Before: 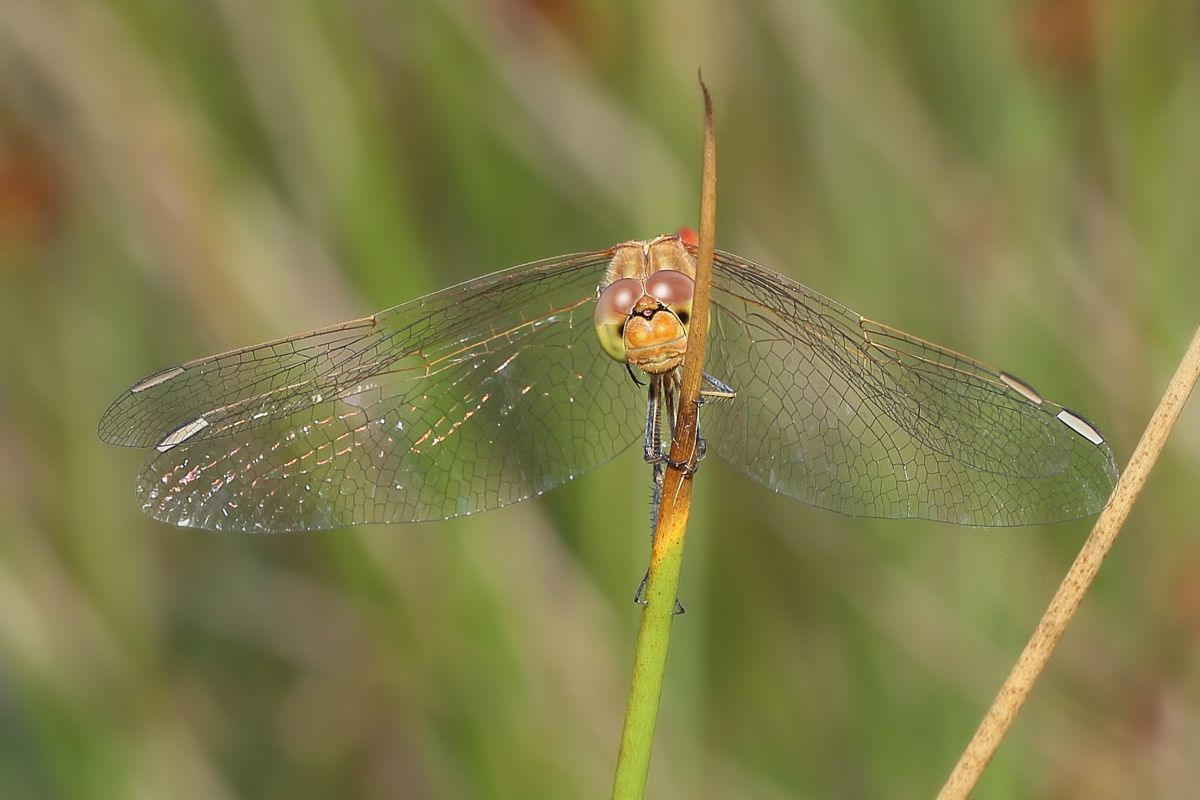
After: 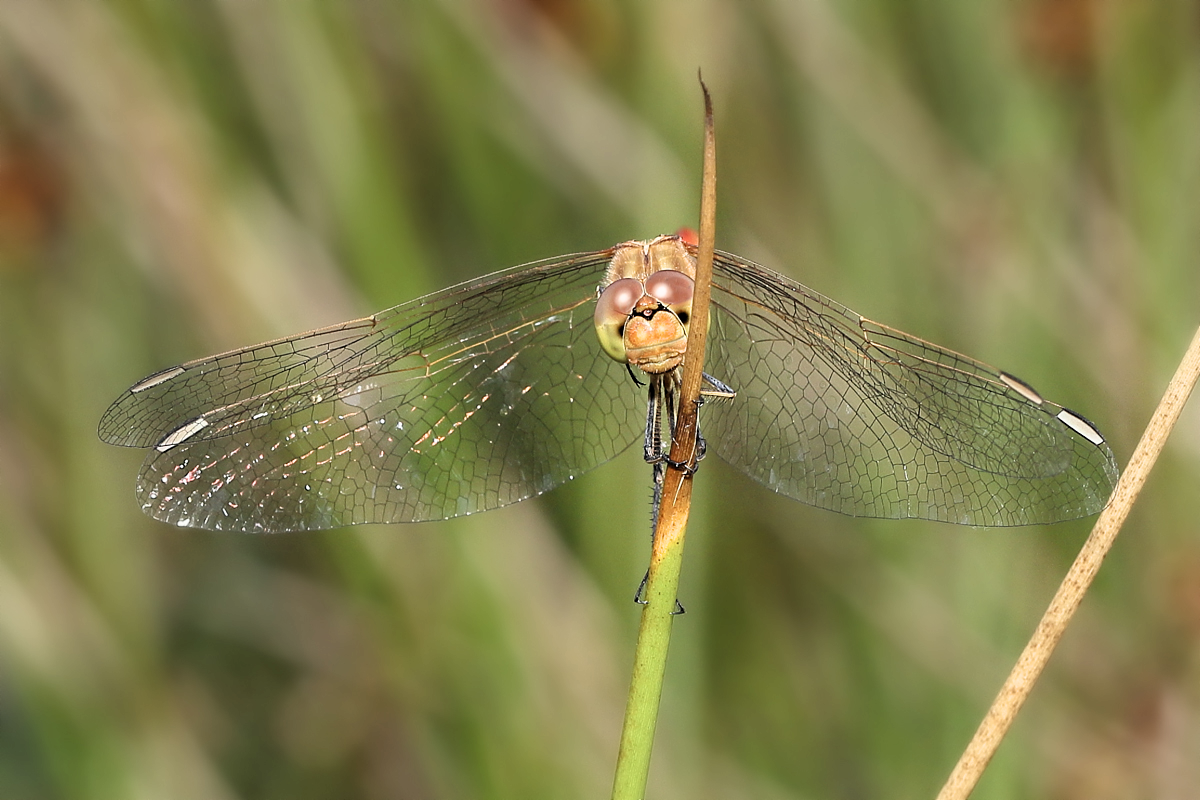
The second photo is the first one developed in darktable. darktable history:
filmic rgb: black relative exposure -5.48 EV, white relative exposure 2.49 EV, target black luminance 0%, hardness 4.52, latitude 67.31%, contrast 1.47, shadows ↔ highlights balance -3.94%
